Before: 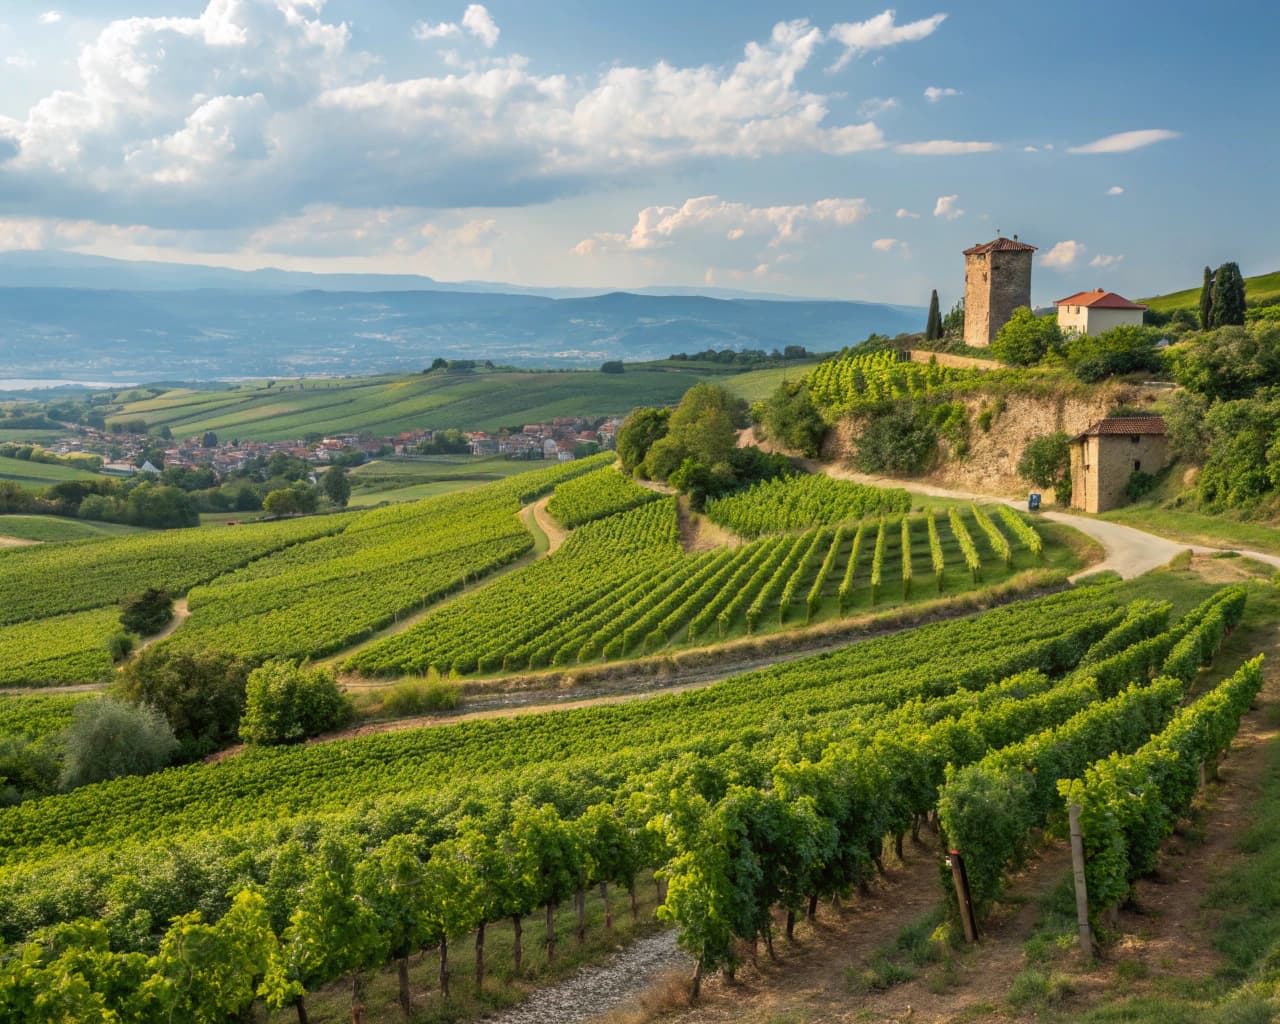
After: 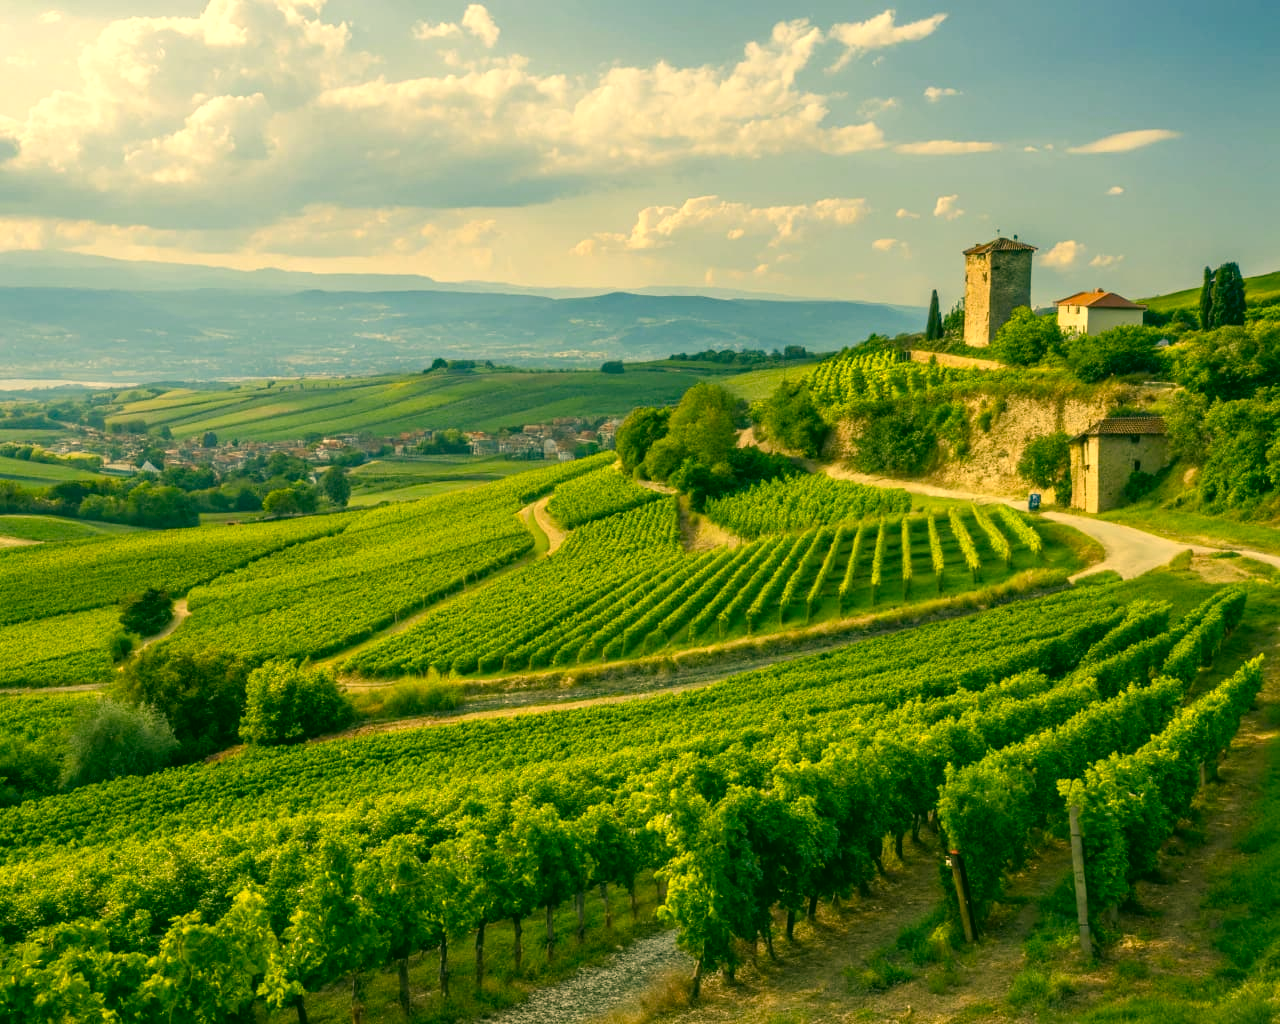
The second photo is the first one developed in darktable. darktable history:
contrast brightness saturation: saturation -0.05
color correction: highlights a* 5.62, highlights b* 33.57, shadows a* -25.86, shadows b* 4.02
color balance rgb: linear chroma grading › shadows 32%, linear chroma grading › global chroma -2%, linear chroma grading › mid-tones 4%, perceptual saturation grading › global saturation -2%, perceptual saturation grading › highlights -8%, perceptual saturation grading › mid-tones 8%, perceptual saturation grading › shadows 4%, perceptual brilliance grading › highlights 8%, perceptual brilliance grading › mid-tones 4%, perceptual brilliance grading › shadows 2%, global vibrance 16%, saturation formula JzAzBz (2021)
tone equalizer: on, module defaults
